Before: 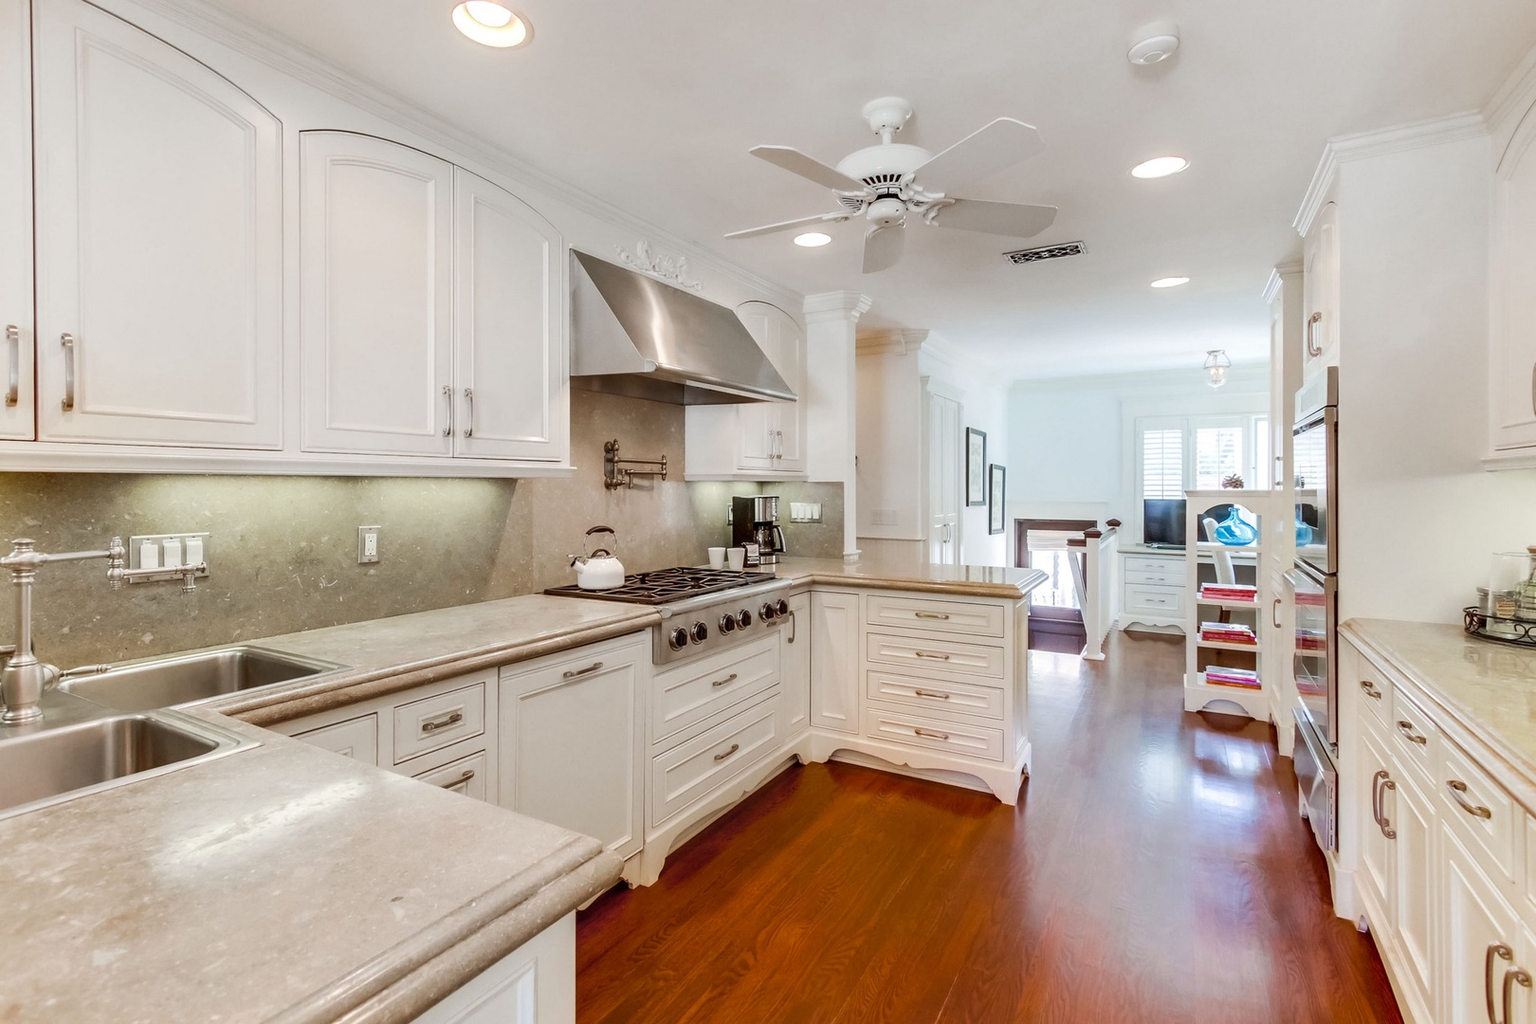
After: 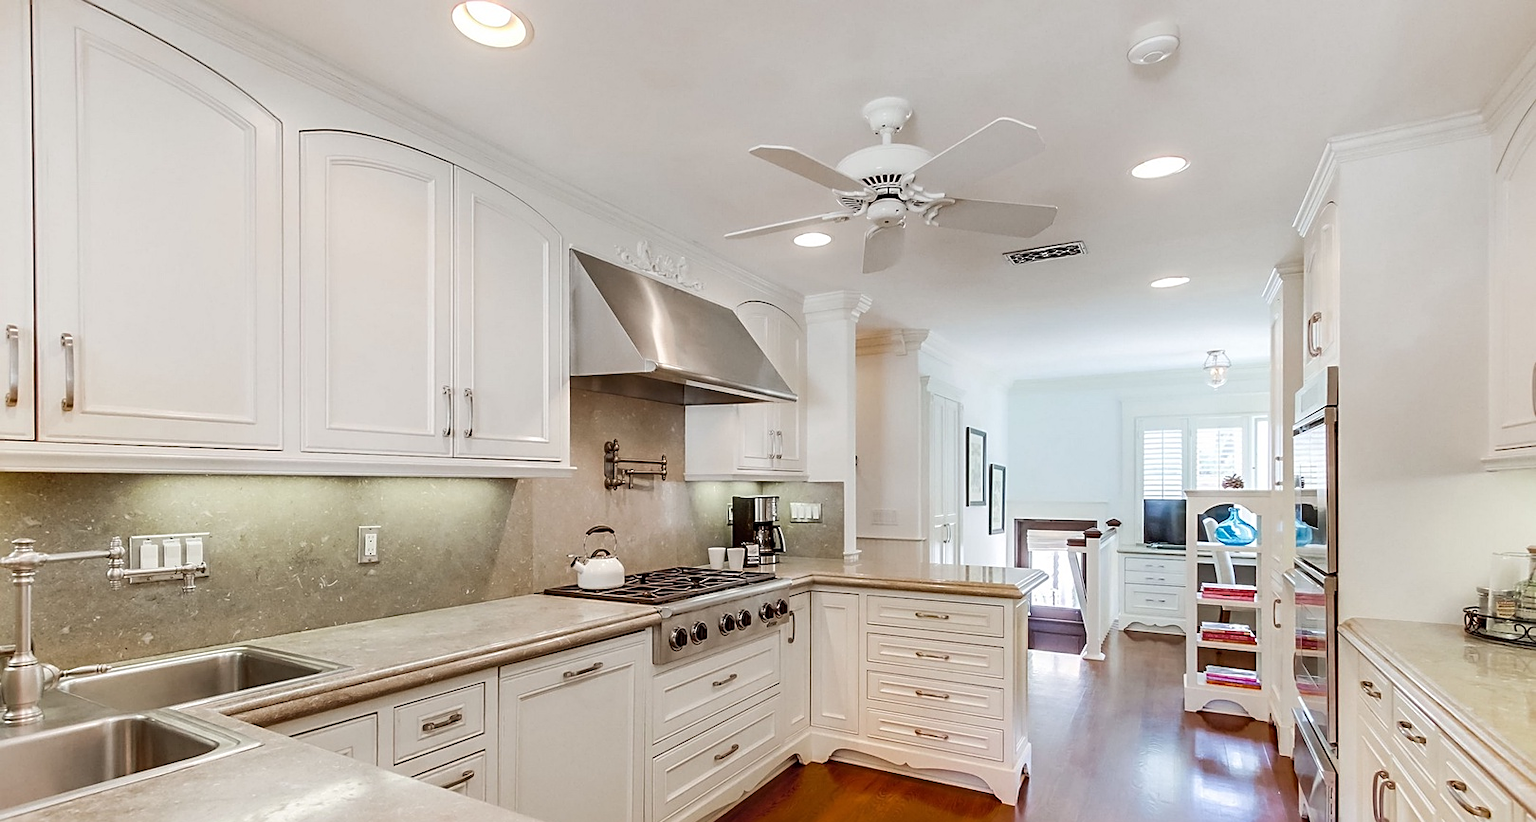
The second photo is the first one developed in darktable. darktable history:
crop: bottom 19.633%
sharpen: on, module defaults
